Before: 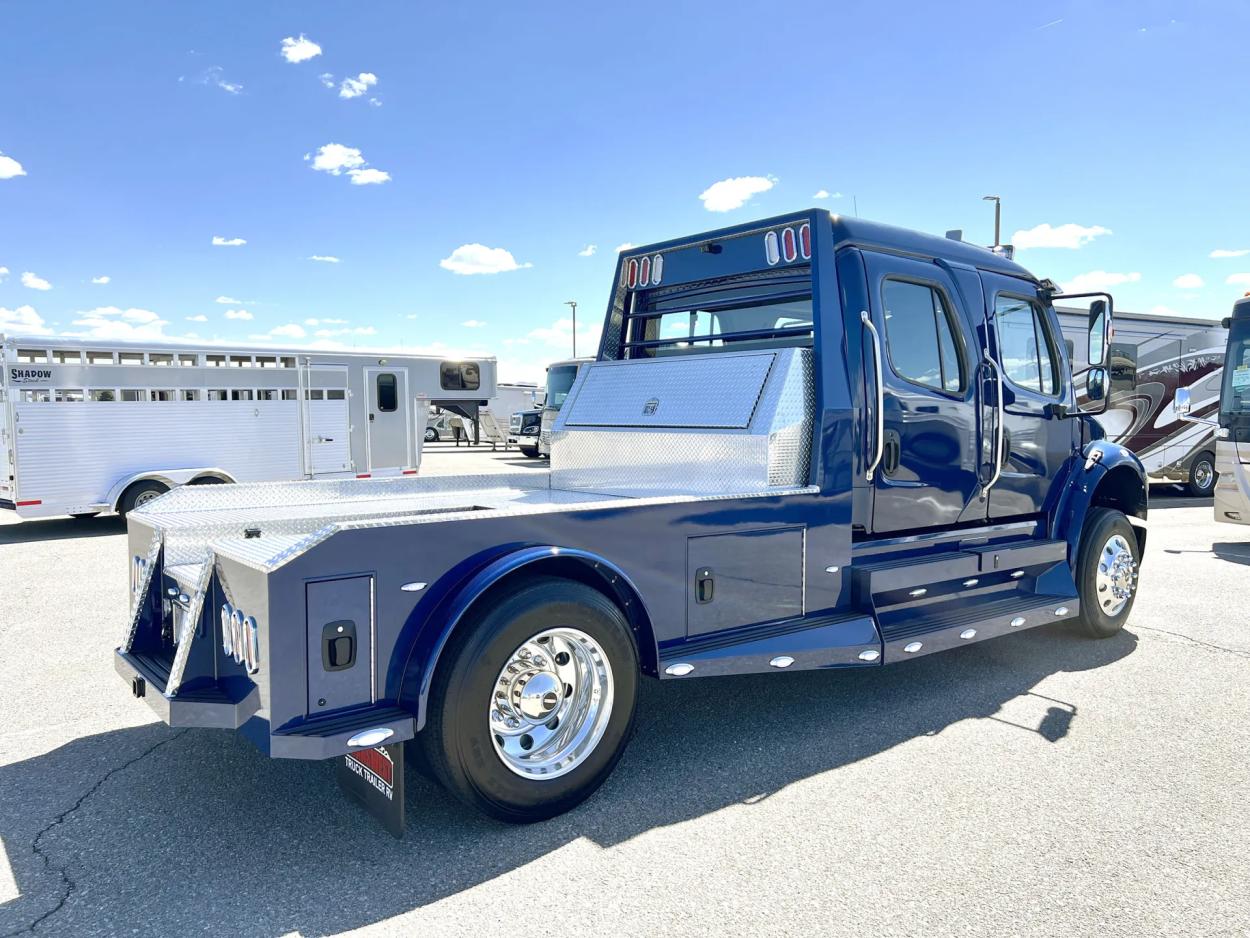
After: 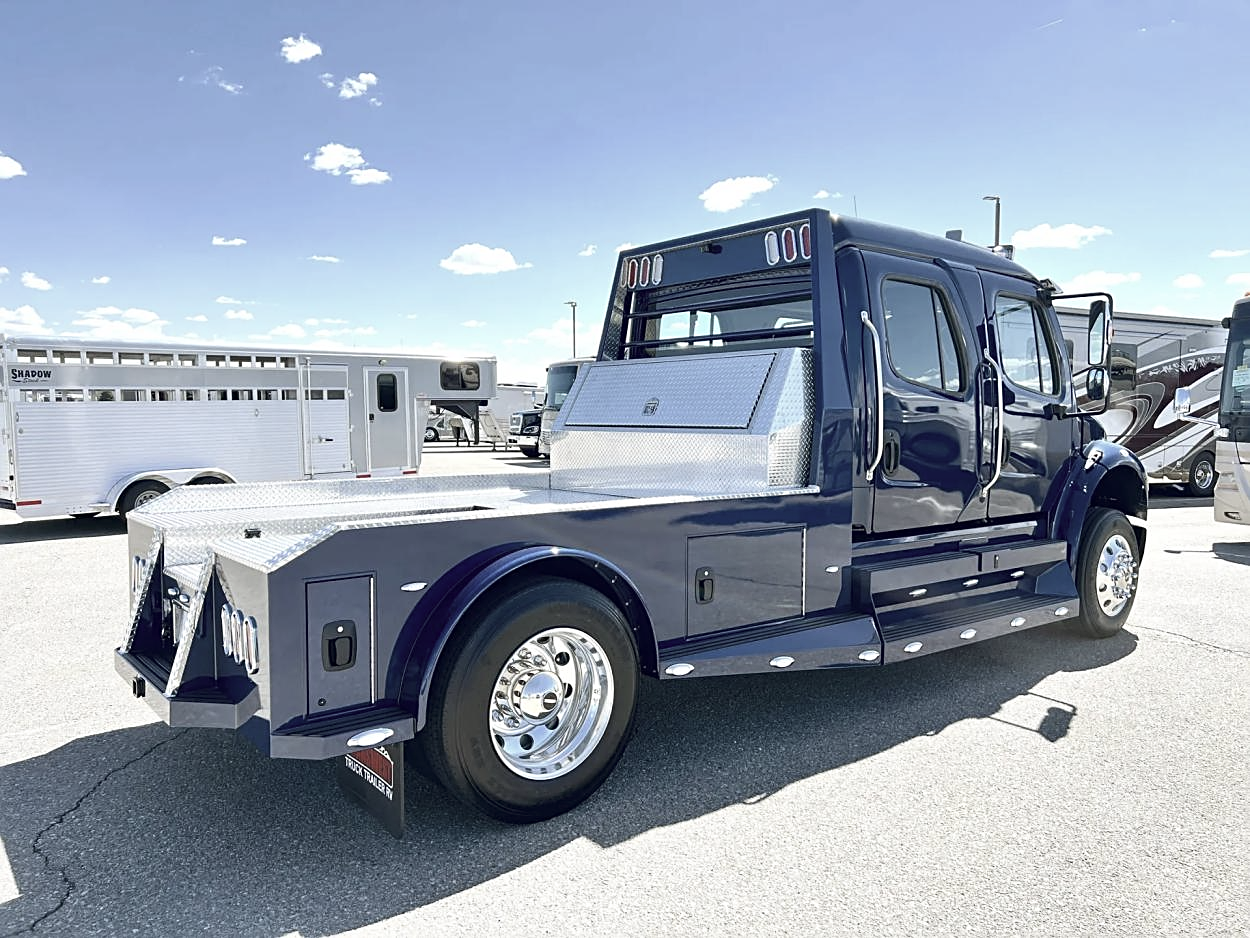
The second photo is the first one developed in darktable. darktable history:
contrast brightness saturation: contrast 0.1, saturation -0.378
sharpen: on, module defaults
